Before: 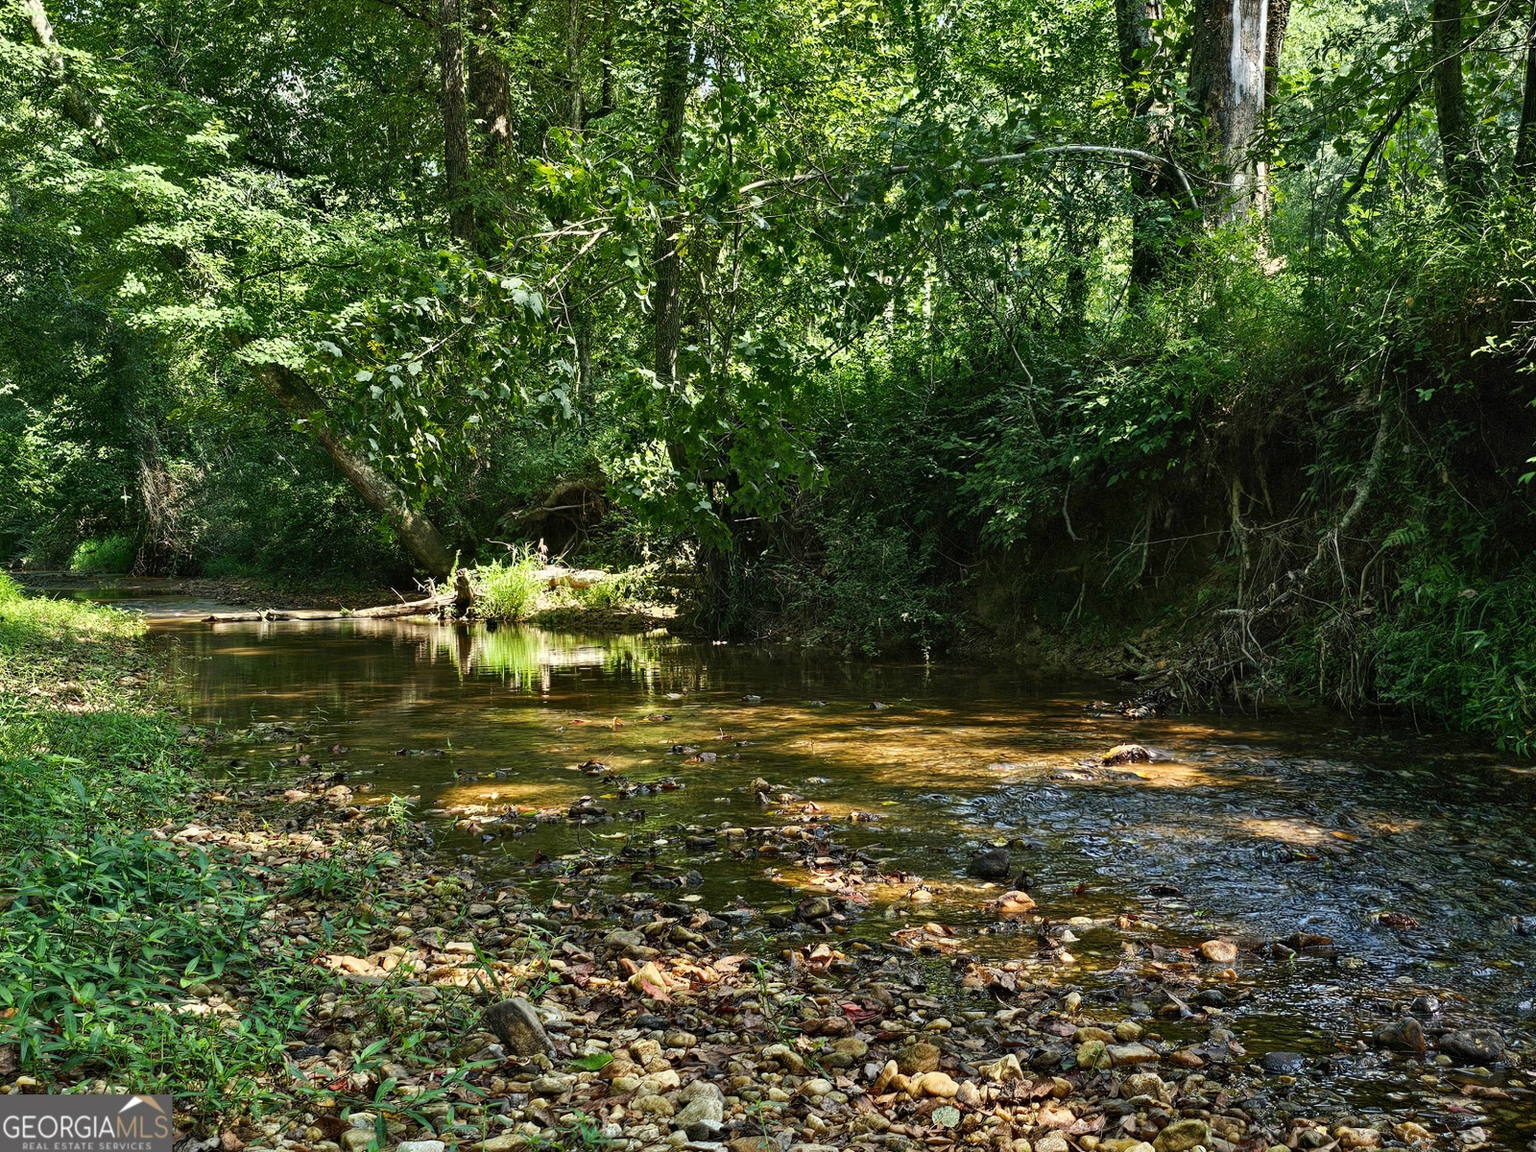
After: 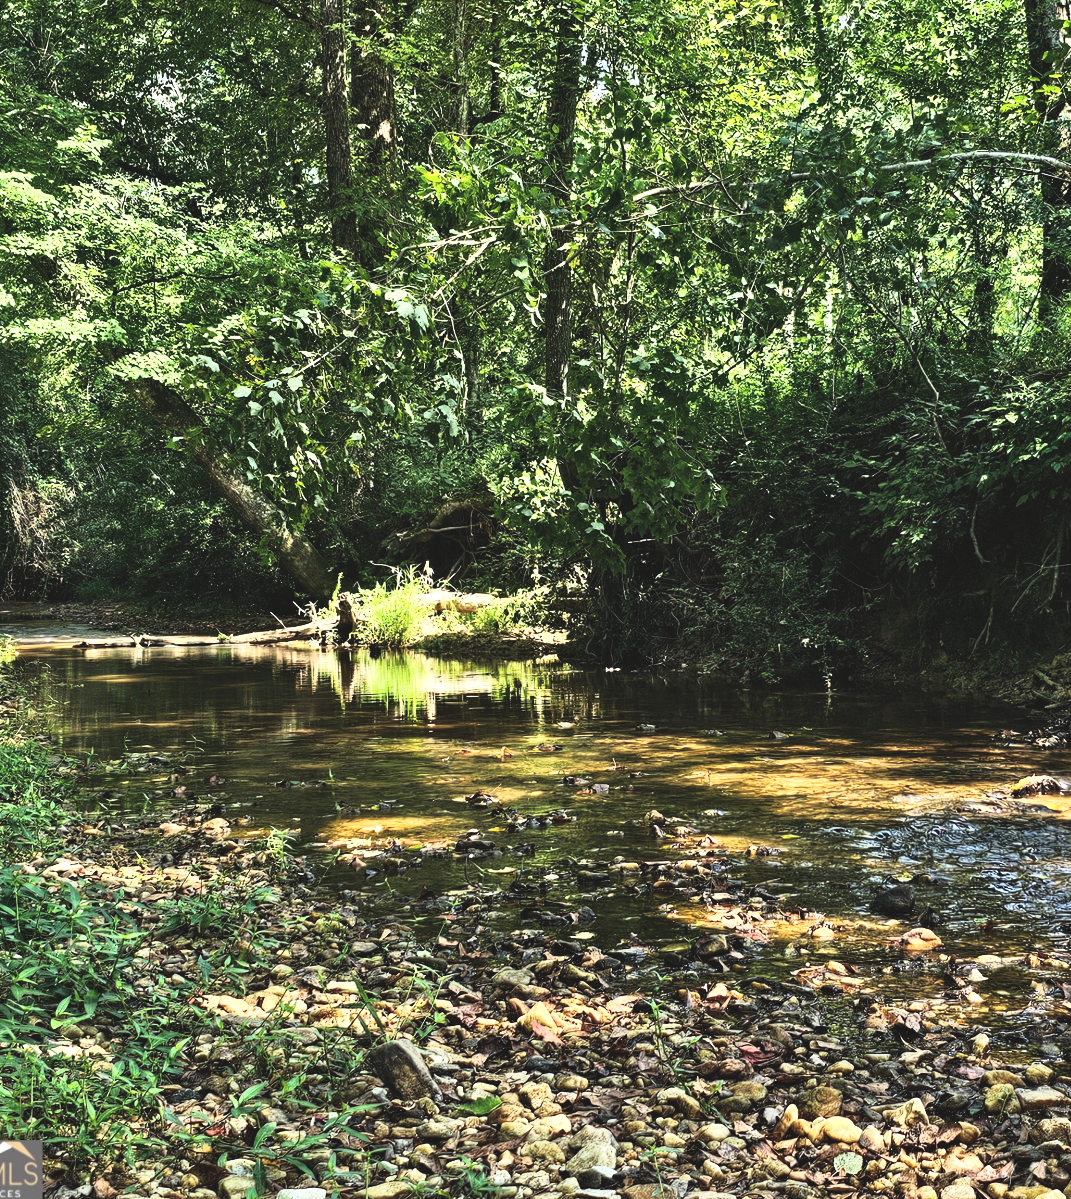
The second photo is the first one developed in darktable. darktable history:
exposure: black level correction -0.022, exposure -0.032 EV, compensate highlight preservation false
crop and rotate: left 8.619%, right 24.443%
tone equalizer: -8 EV -0.743 EV, -7 EV -0.724 EV, -6 EV -0.596 EV, -5 EV -0.393 EV, -3 EV 0.369 EV, -2 EV 0.6 EV, -1 EV 0.678 EV, +0 EV 0.752 EV, edges refinement/feathering 500, mask exposure compensation -1.57 EV, preserve details no
tone curve: curves: ch0 [(0, 0) (0.105, 0.08) (0.195, 0.18) (0.283, 0.288) (0.384, 0.419) (0.485, 0.531) (0.638, 0.69) (0.795, 0.879) (1, 0.977)]; ch1 [(0, 0) (0.161, 0.092) (0.35, 0.33) (0.379, 0.401) (0.456, 0.469) (0.498, 0.503) (0.531, 0.537) (0.596, 0.621) (0.635, 0.655) (1, 1)]; ch2 [(0, 0) (0.371, 0.362) (0.437, 0.437) (0.483, 0.484) (0.53, 0.515) (0.56, 0.58) (0.622, 0.606) (1, 1)], color space Lab, linked channels, preserve colors none
